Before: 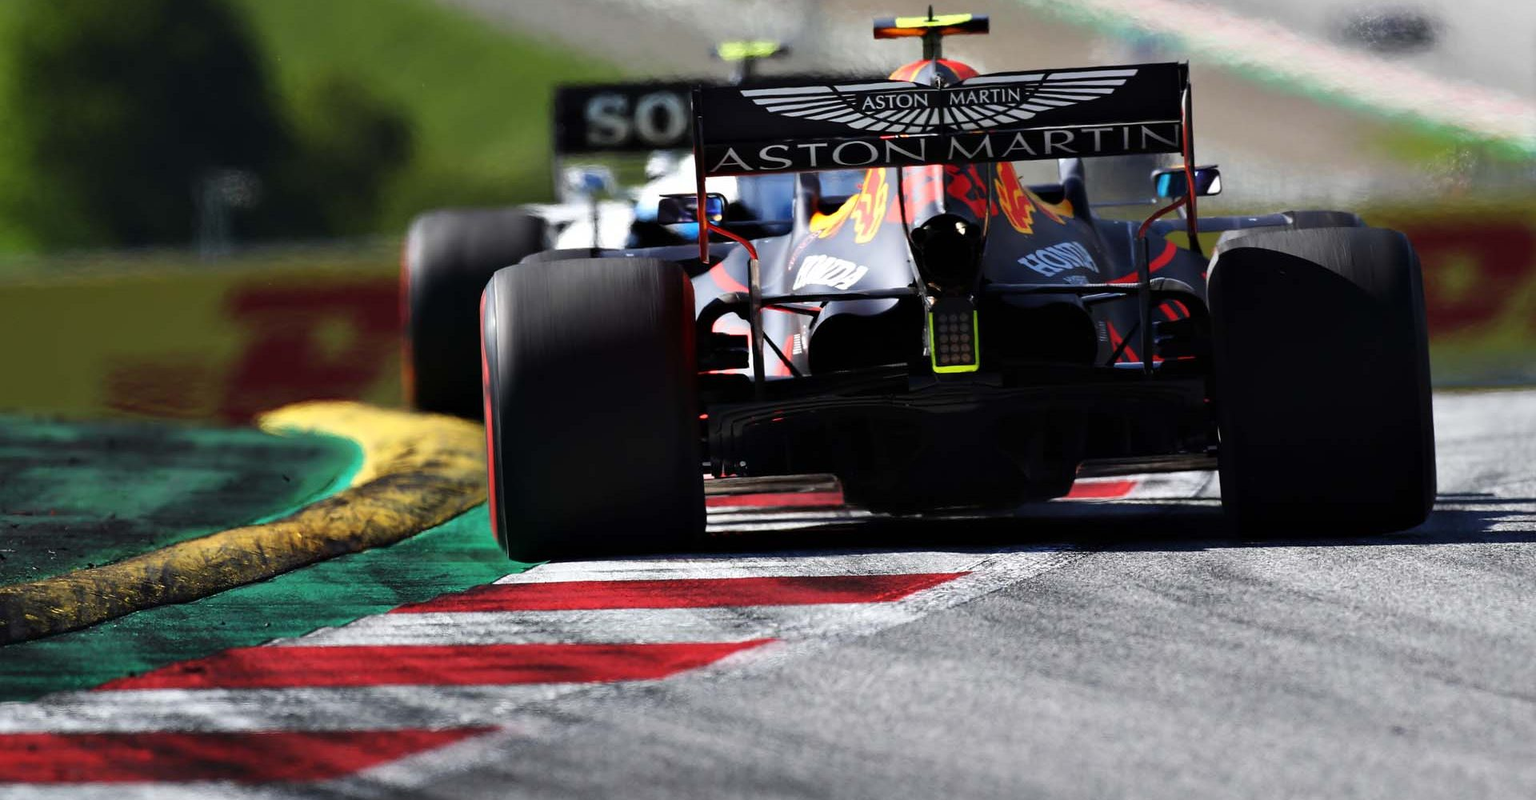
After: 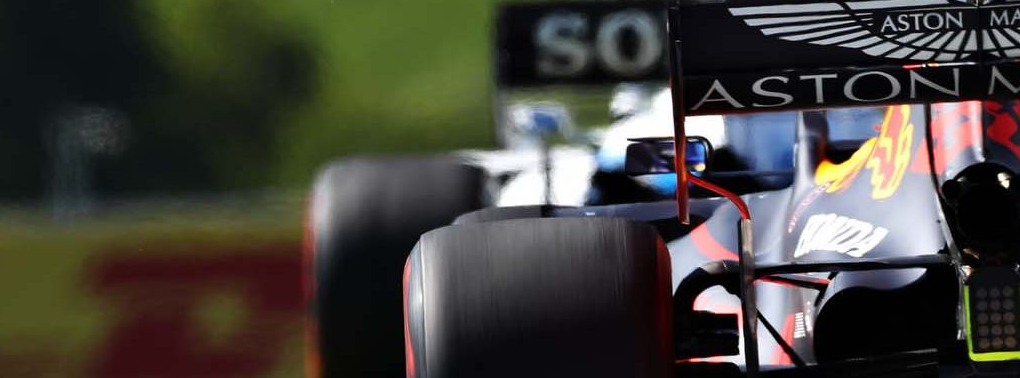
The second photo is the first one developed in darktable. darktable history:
crop: left 10.298%, top 10.501%, right 36.555%, bottom 51.678%
